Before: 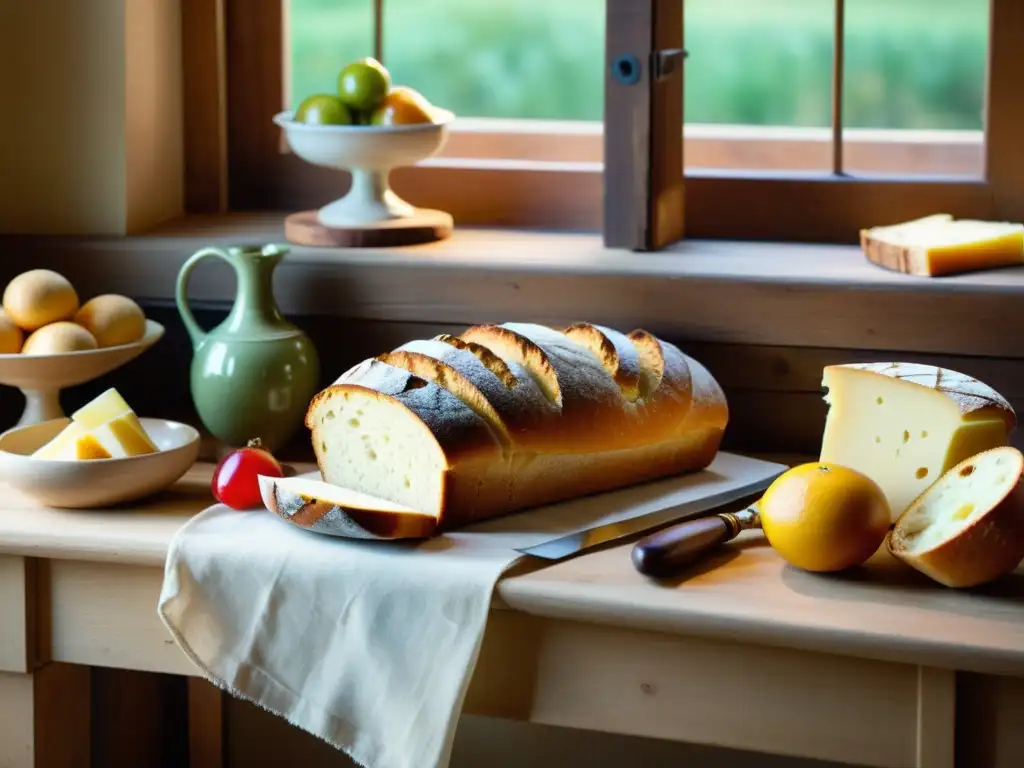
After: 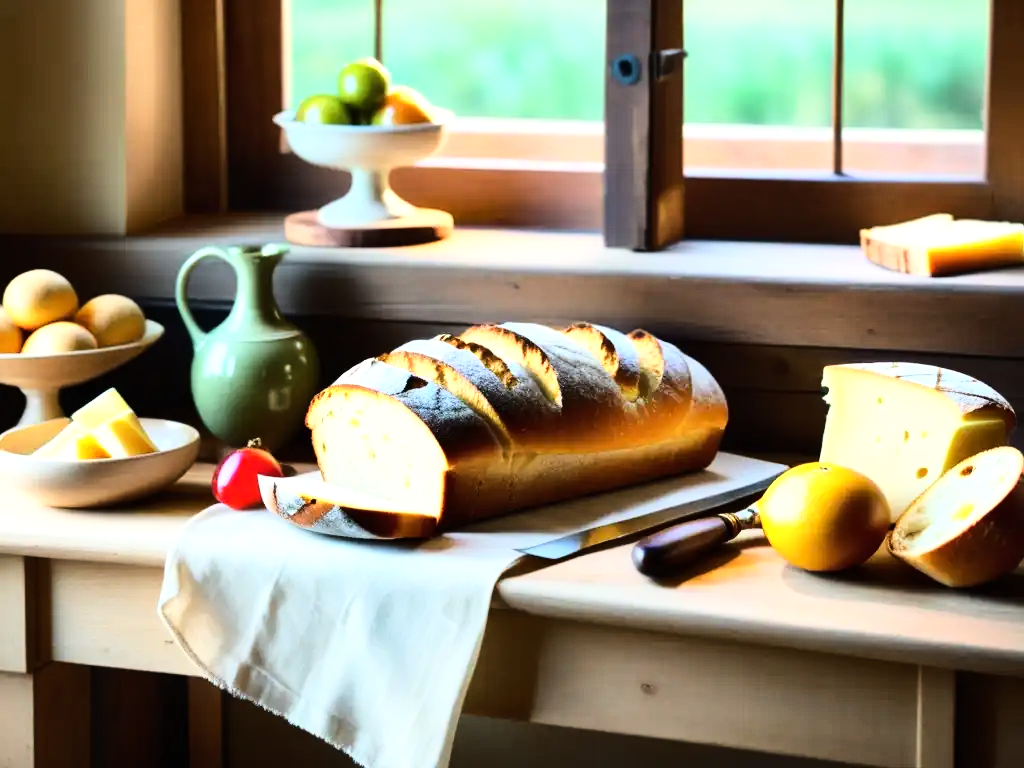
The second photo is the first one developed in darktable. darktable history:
tone equalizer: -8 EV -0.416 EV, -7 EV -0.424 EV, -6 EV -0.304 EV, -5 EV -0.2 EV, -3 EV 0.247 EV, -2 EV 0.326 EV, -1 EV 0.404 EV, +0 EV 0.389 EV, edges refinement/feathering 500, mask exposure compensation -1.57 EV, preserve details no
base curve: curves: ch0 [(0, 0) (0.028, 0.03) (0.121, 0.232) (0.46, 0.748) (0.859, 0.968) (1, 1)], preserve colors average RGB
